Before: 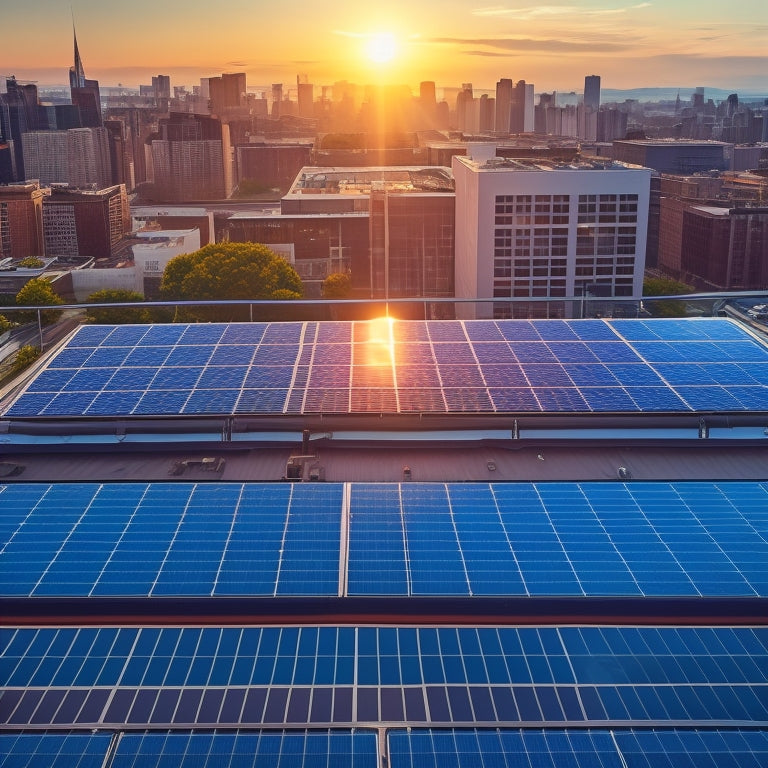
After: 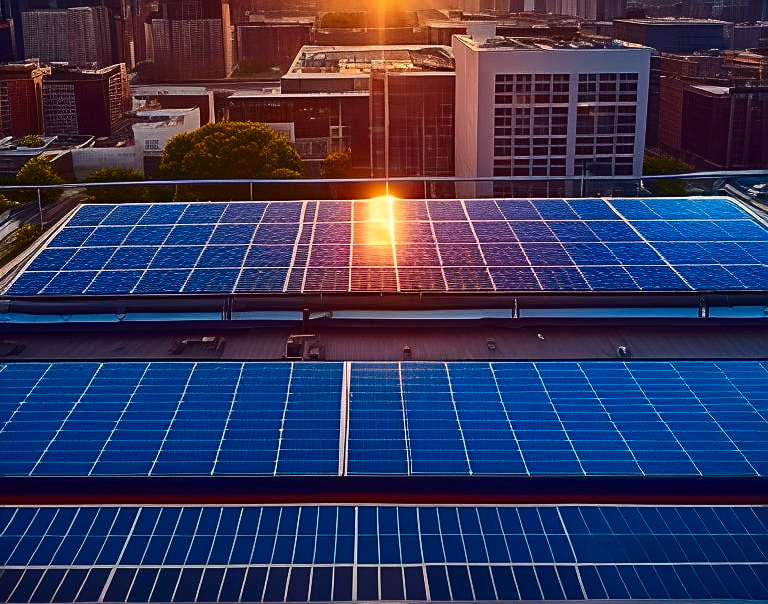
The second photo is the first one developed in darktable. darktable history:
contrast brightness saturation: contrast 0.22, brightness -0.19, saturation 0.24
crop and rotate: top 15.774%, bottom 5.506%
sharpen: on, module defaults
